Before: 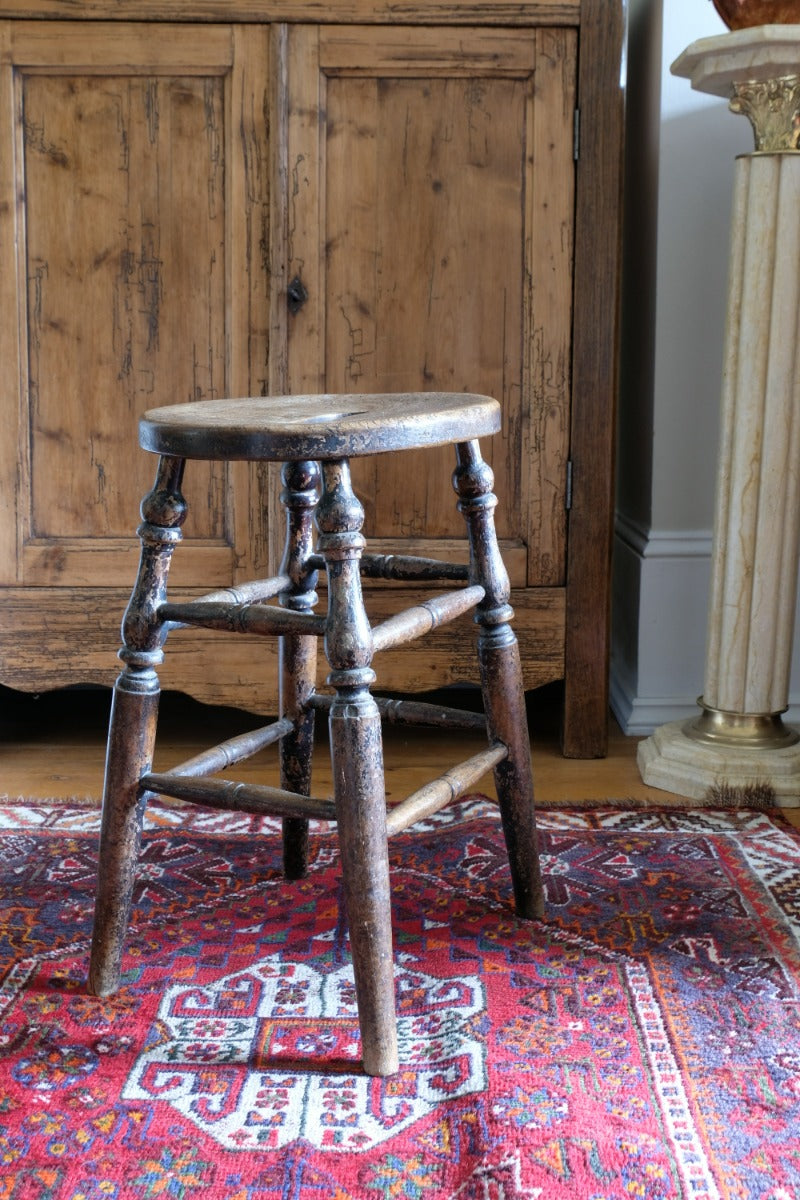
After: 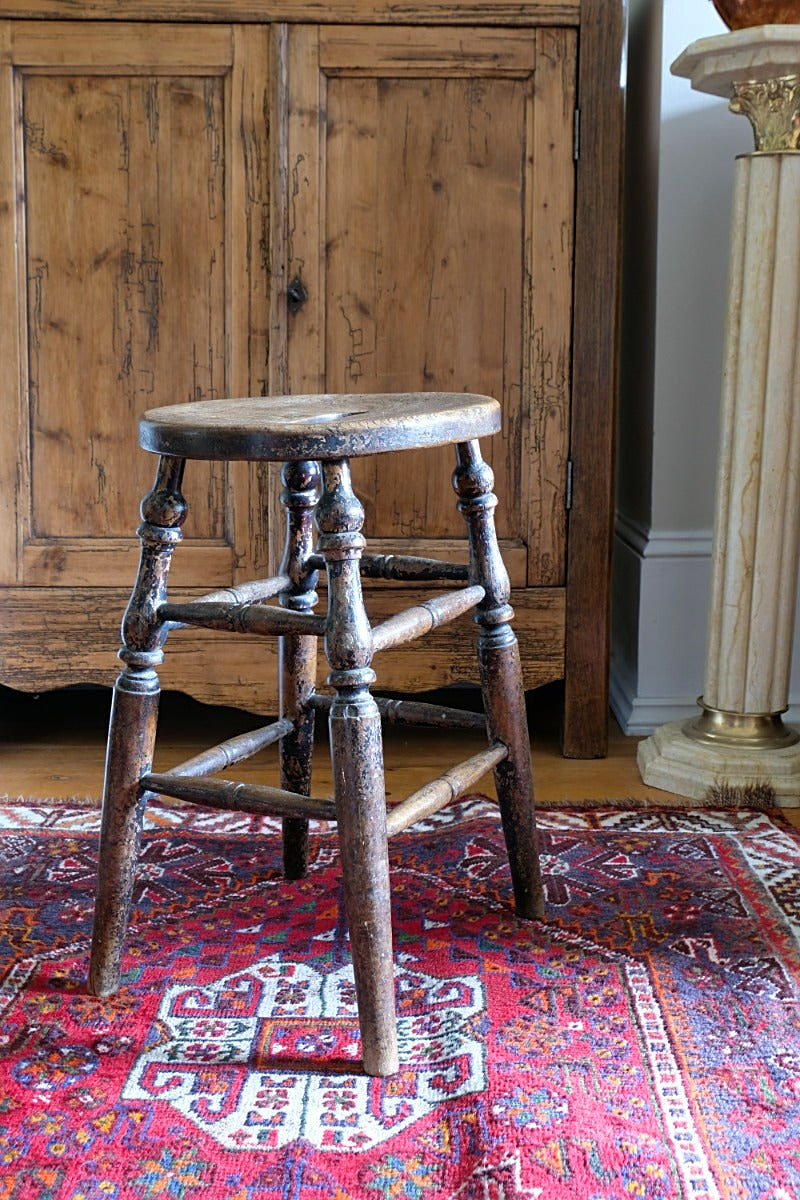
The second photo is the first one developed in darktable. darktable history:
color correction: saturation 1.11
sharpen: on, module defaults
